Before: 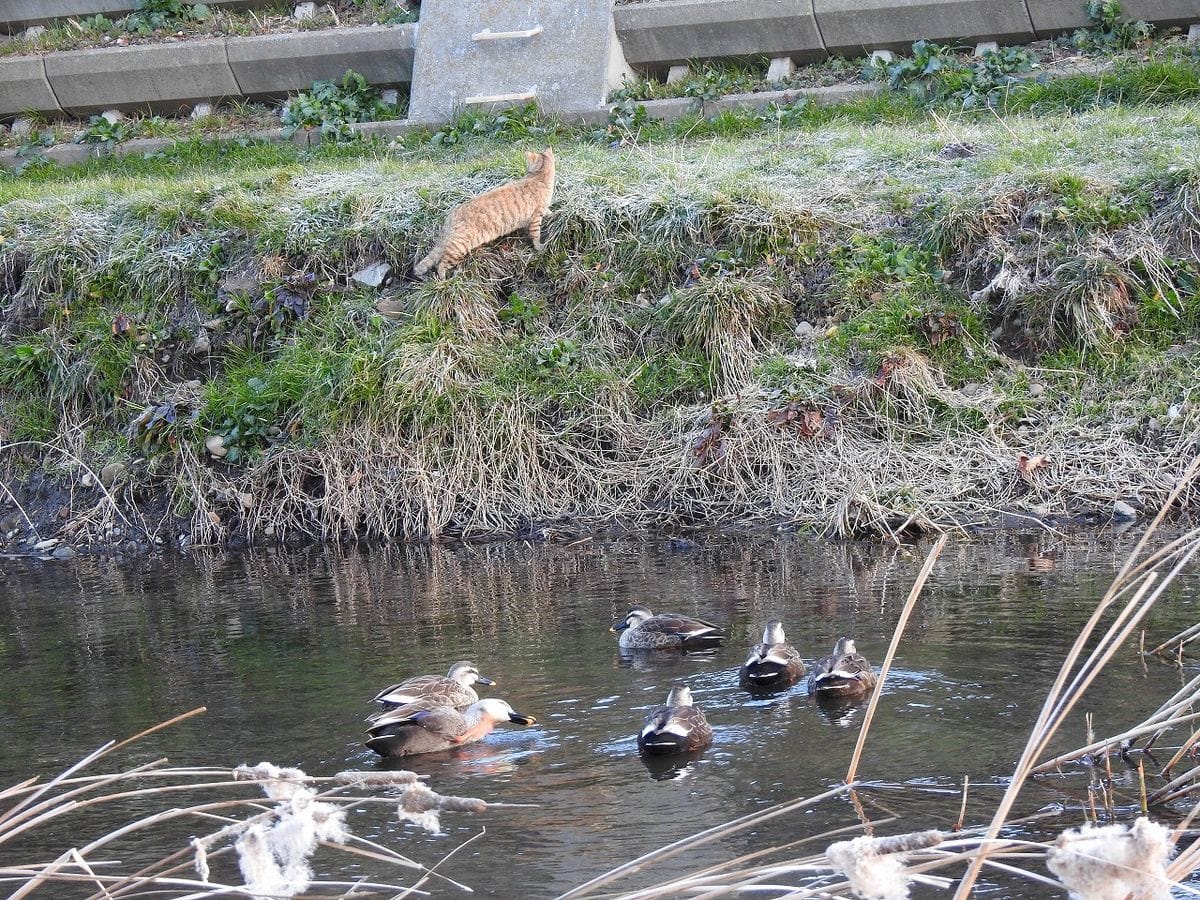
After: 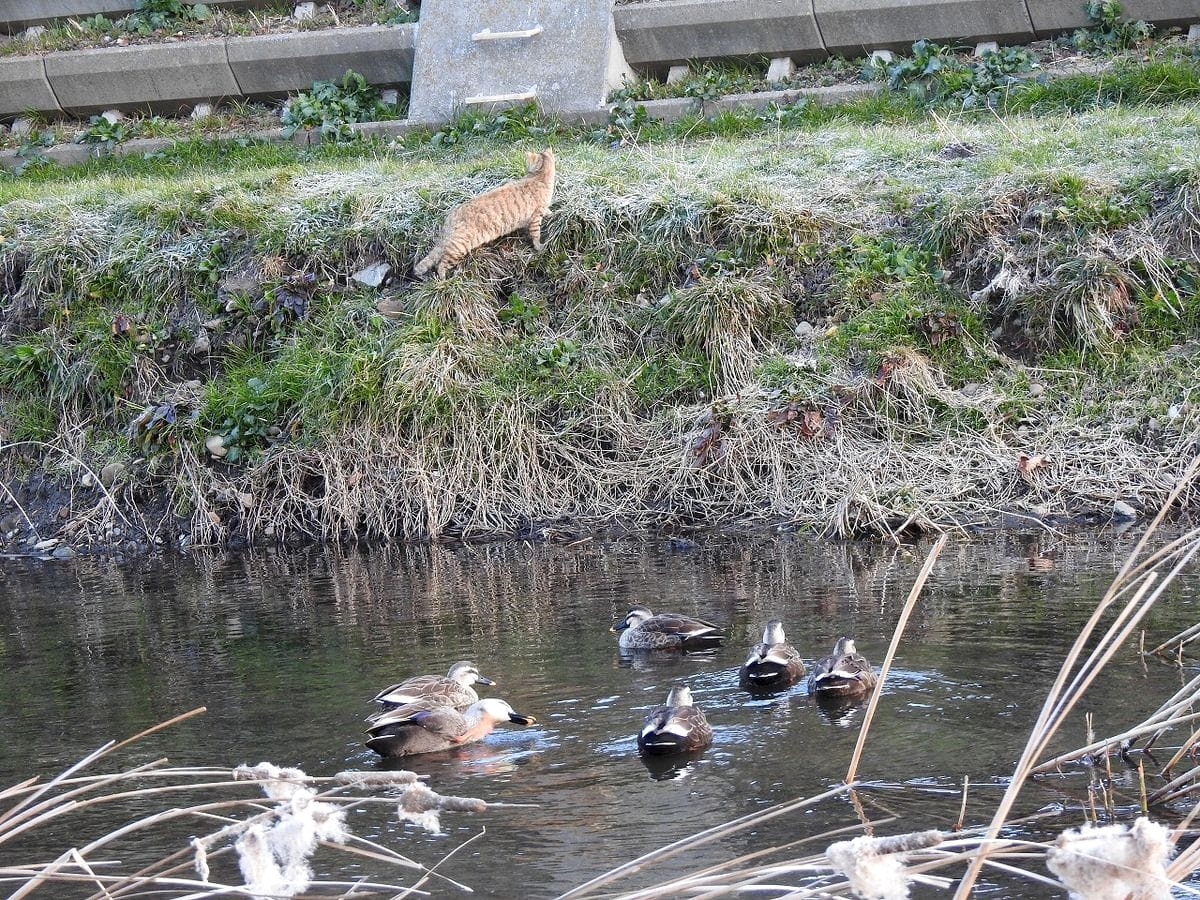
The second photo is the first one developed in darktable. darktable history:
local contrast: mode bilateral grid, contrast 20, coarseness 49, detail 128%, midtone range 0.2
color zones: curves: ch1 [(0, 0.469) (0.01, 0.469) (0.12, 0.446) (0.248, 0.469) (0.5, 0.5) (0.748, 0.5) (0.99, 0.469) (1, 0.469)]
